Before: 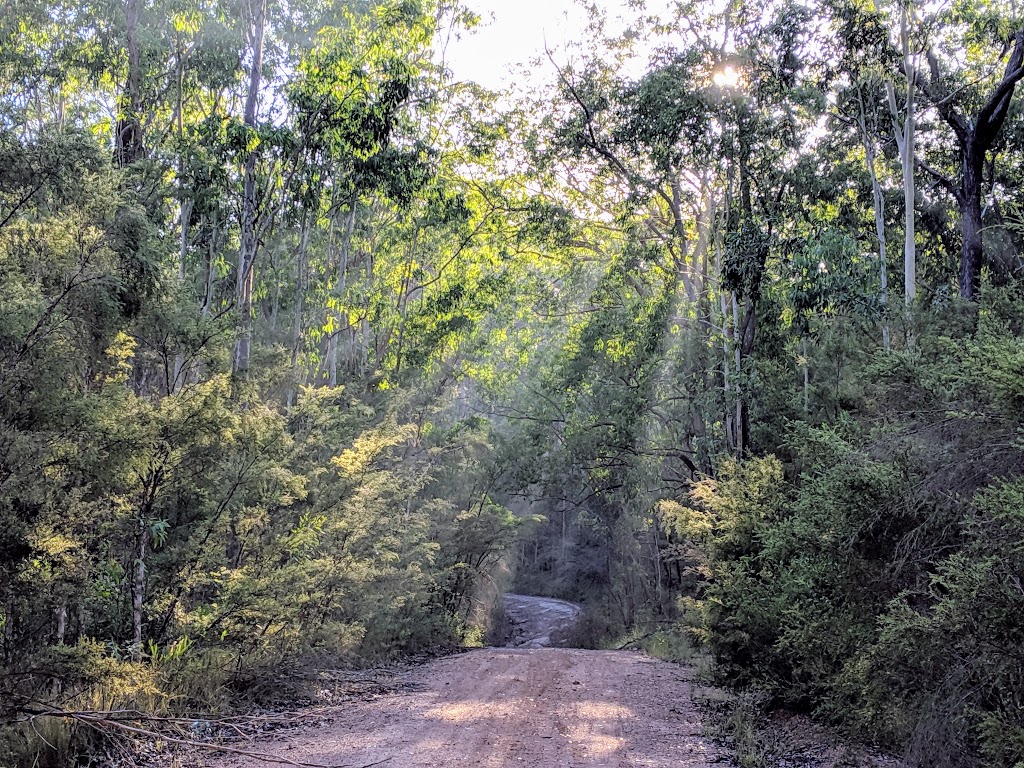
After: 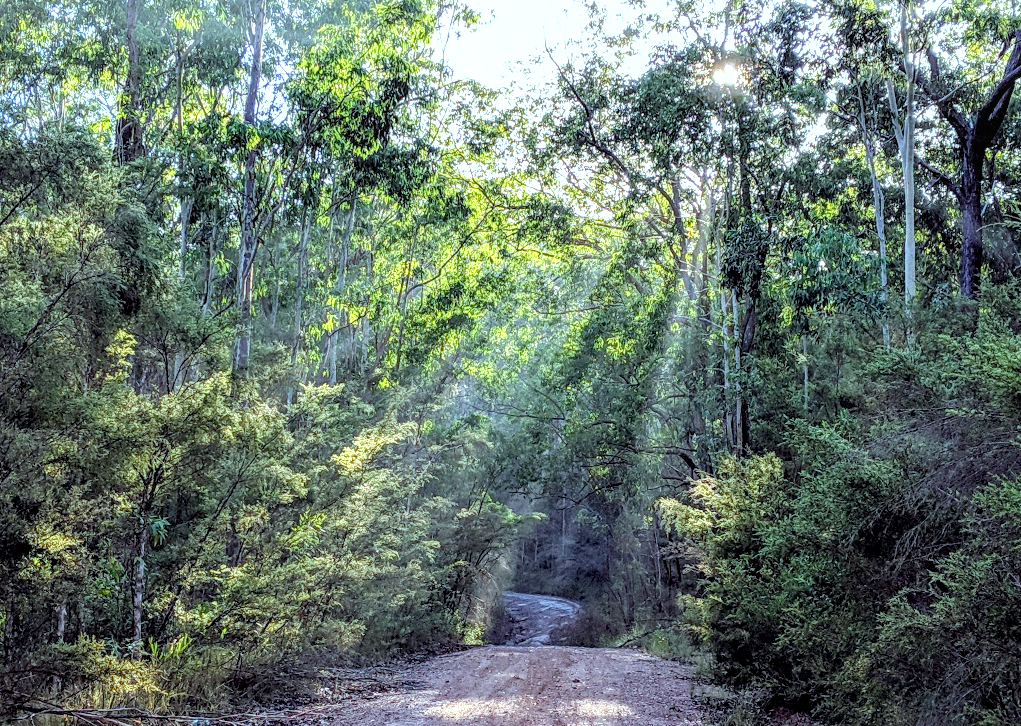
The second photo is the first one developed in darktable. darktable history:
color balance rgb: highlights gain › luminance 15.129%, highlights gain › chroma 3.999%, highlights gain › hue 206.67°, perceptual saturation grading › global saturation 20%, perceptual saturation grading › highlights -25.517%, perceptual saturation grading › shadows 50.072%, contrast 4.319%
local contrast: on, module defaults
crop: top 0.318%, right 0.264%, bottom 5.091%
